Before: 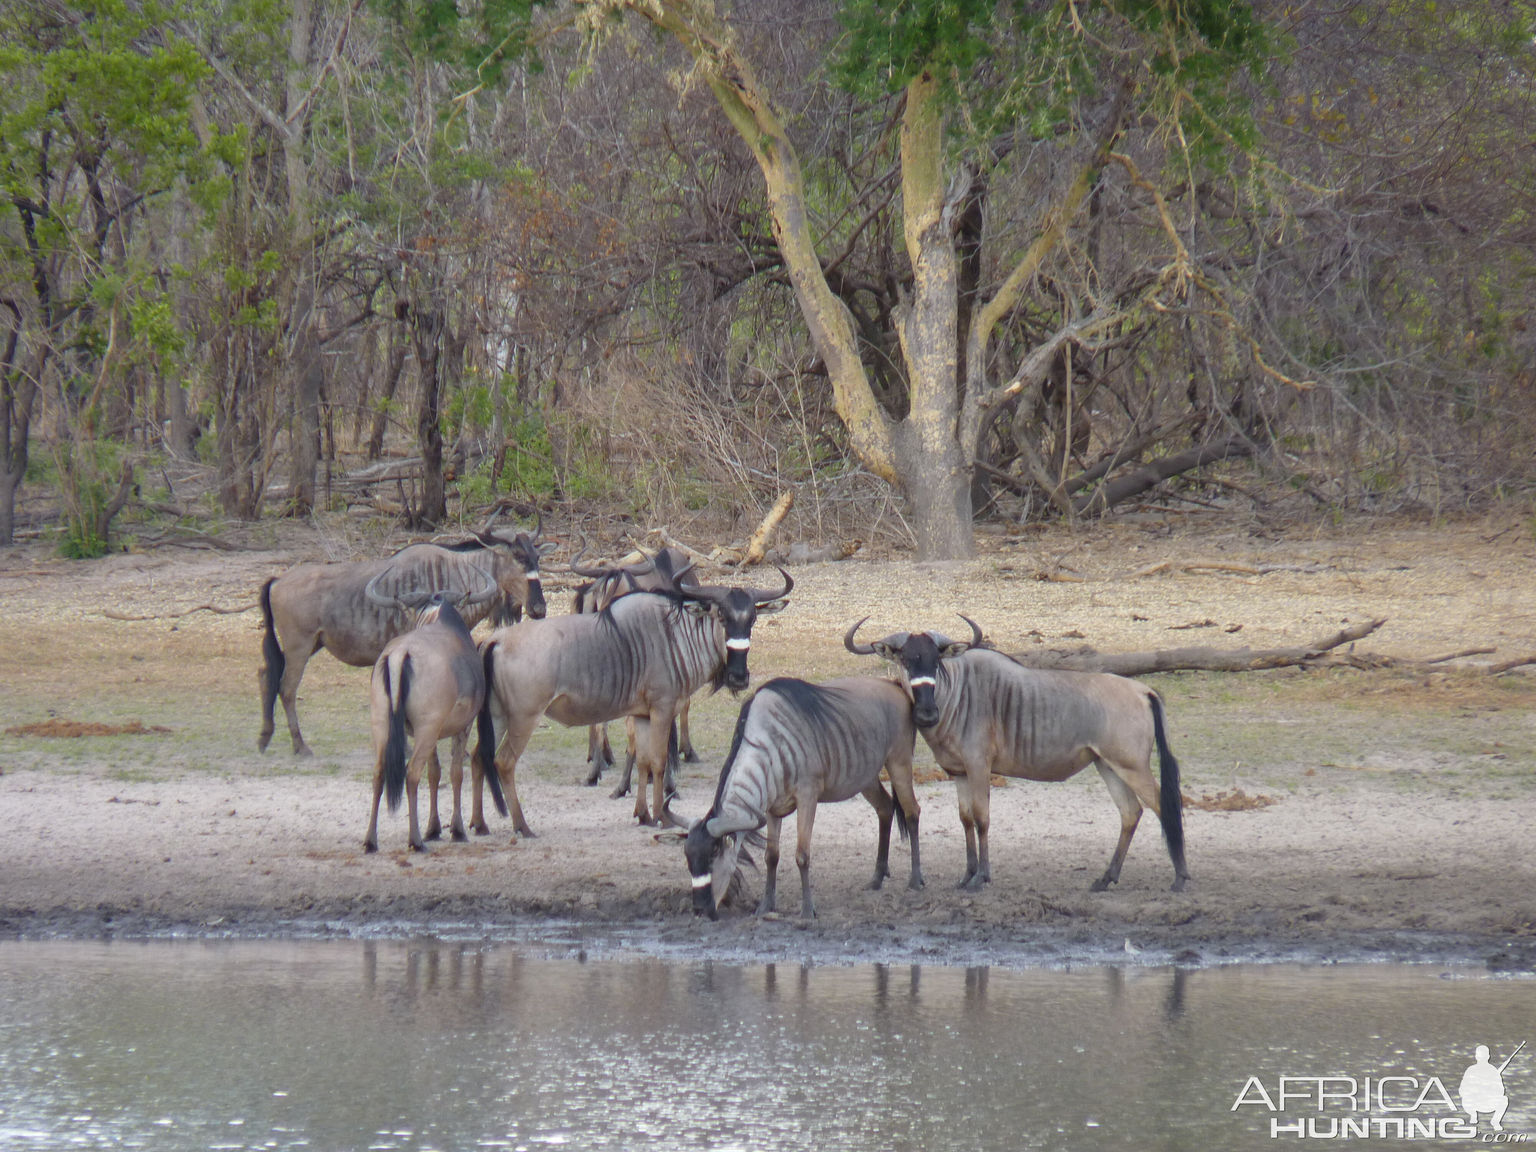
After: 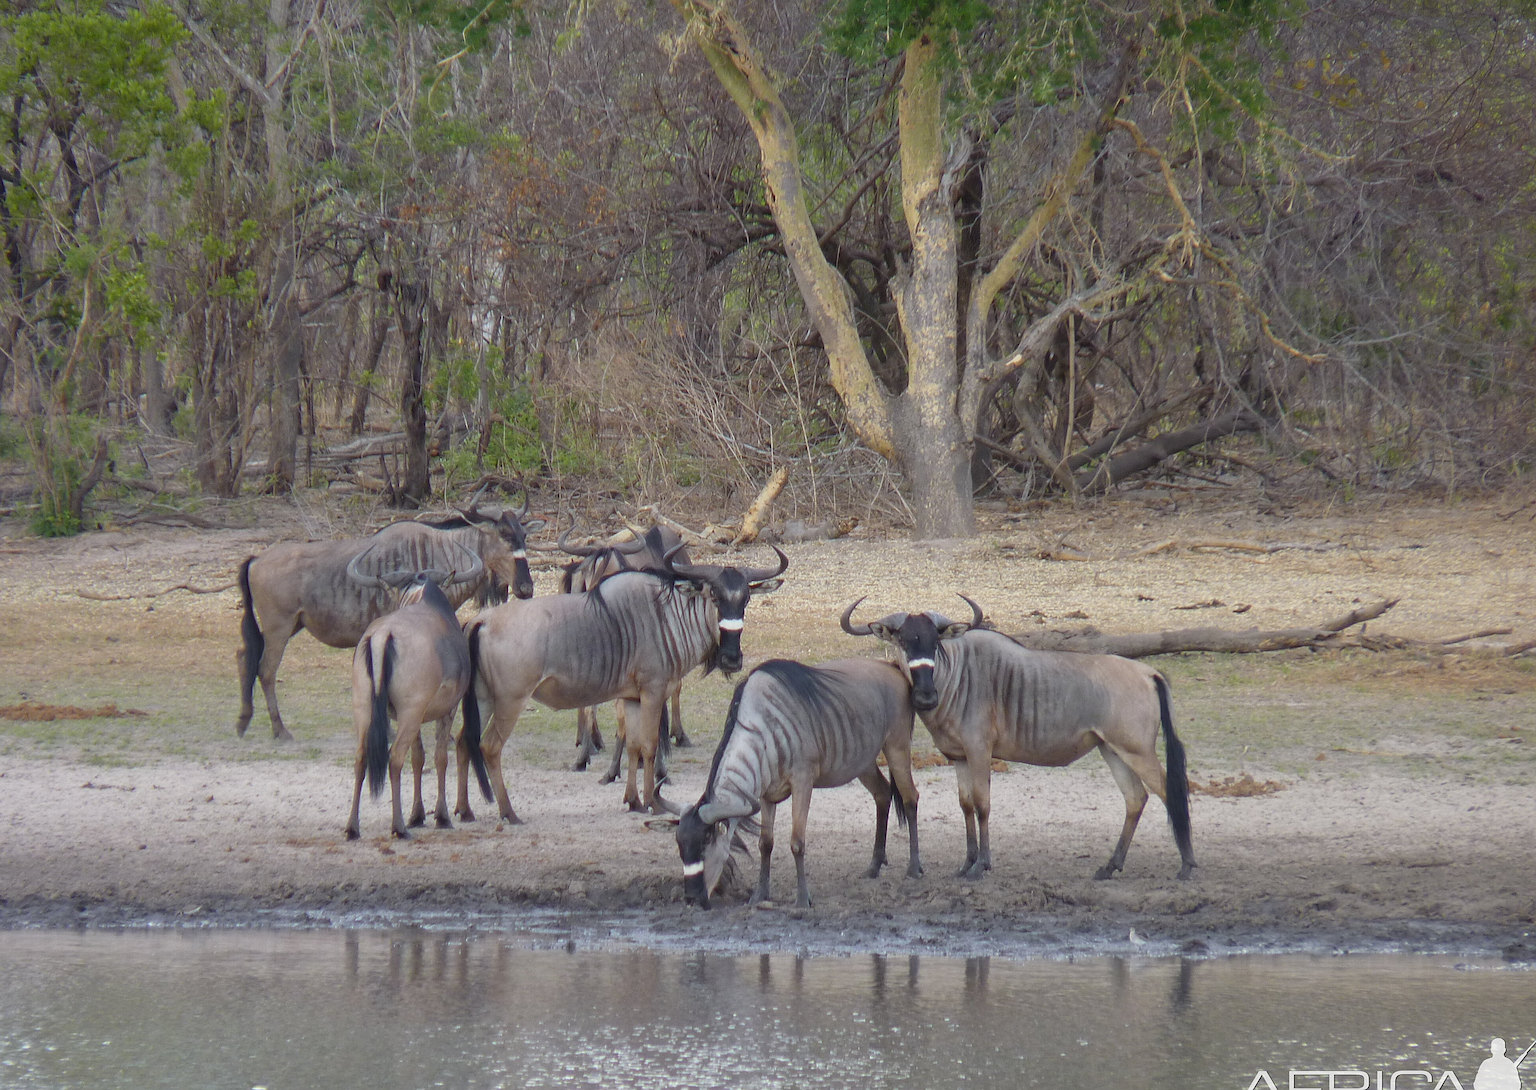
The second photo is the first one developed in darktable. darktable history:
sharpen: on, module defaults
crop: left 1.9%, top 3.304%, right 1.036%, bottom 4.839%
exposure: exposure -0.155 EV, compensate highlight preservation false
